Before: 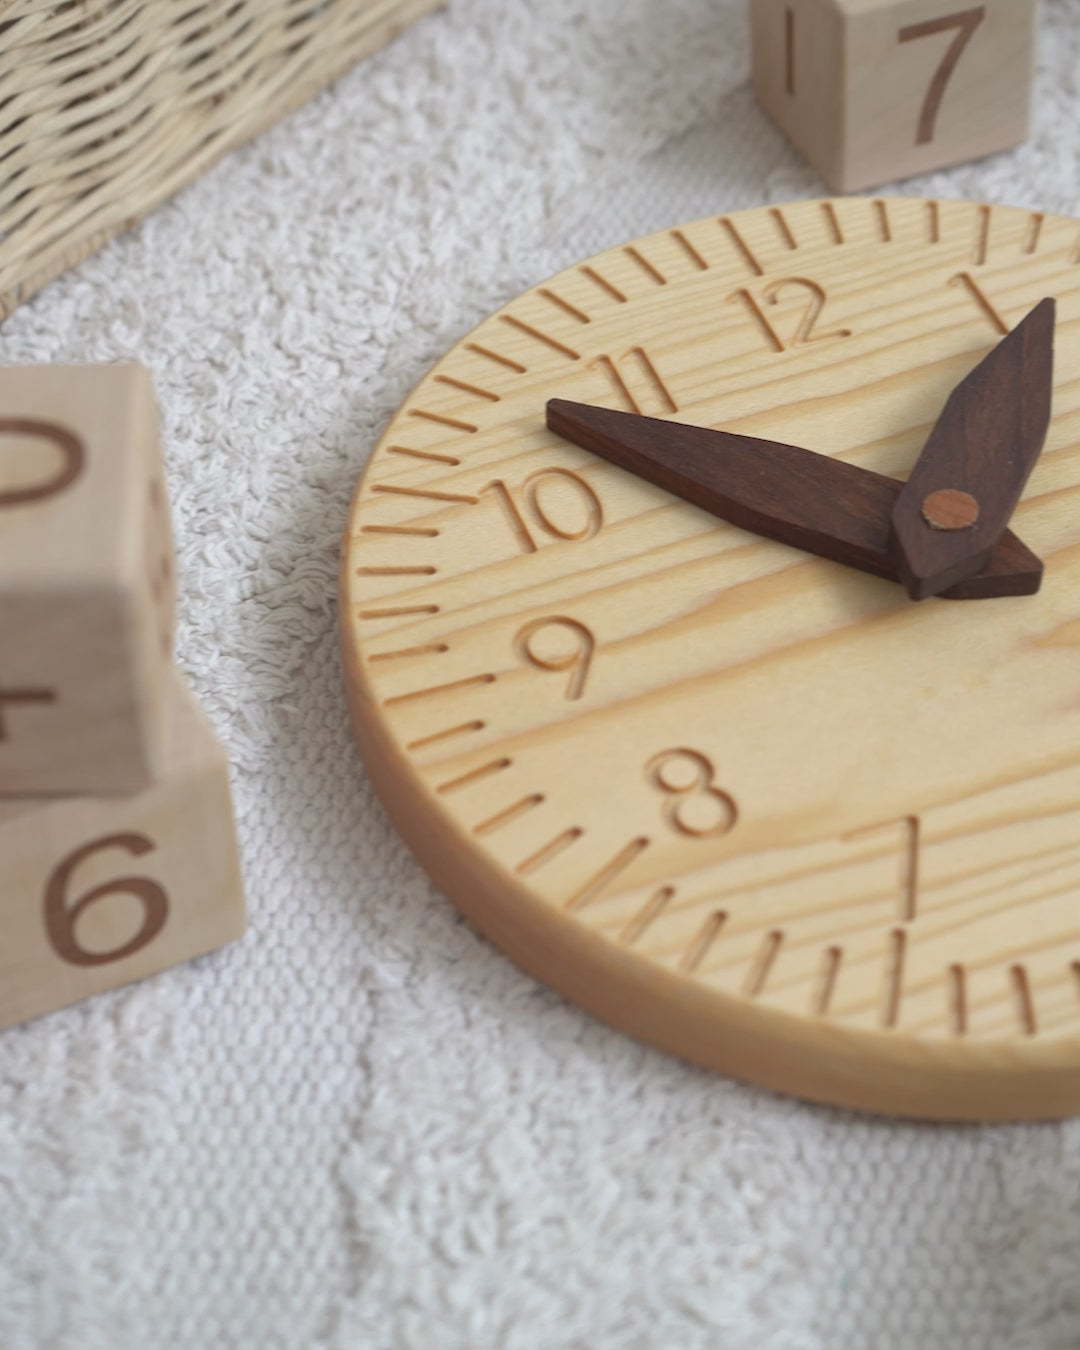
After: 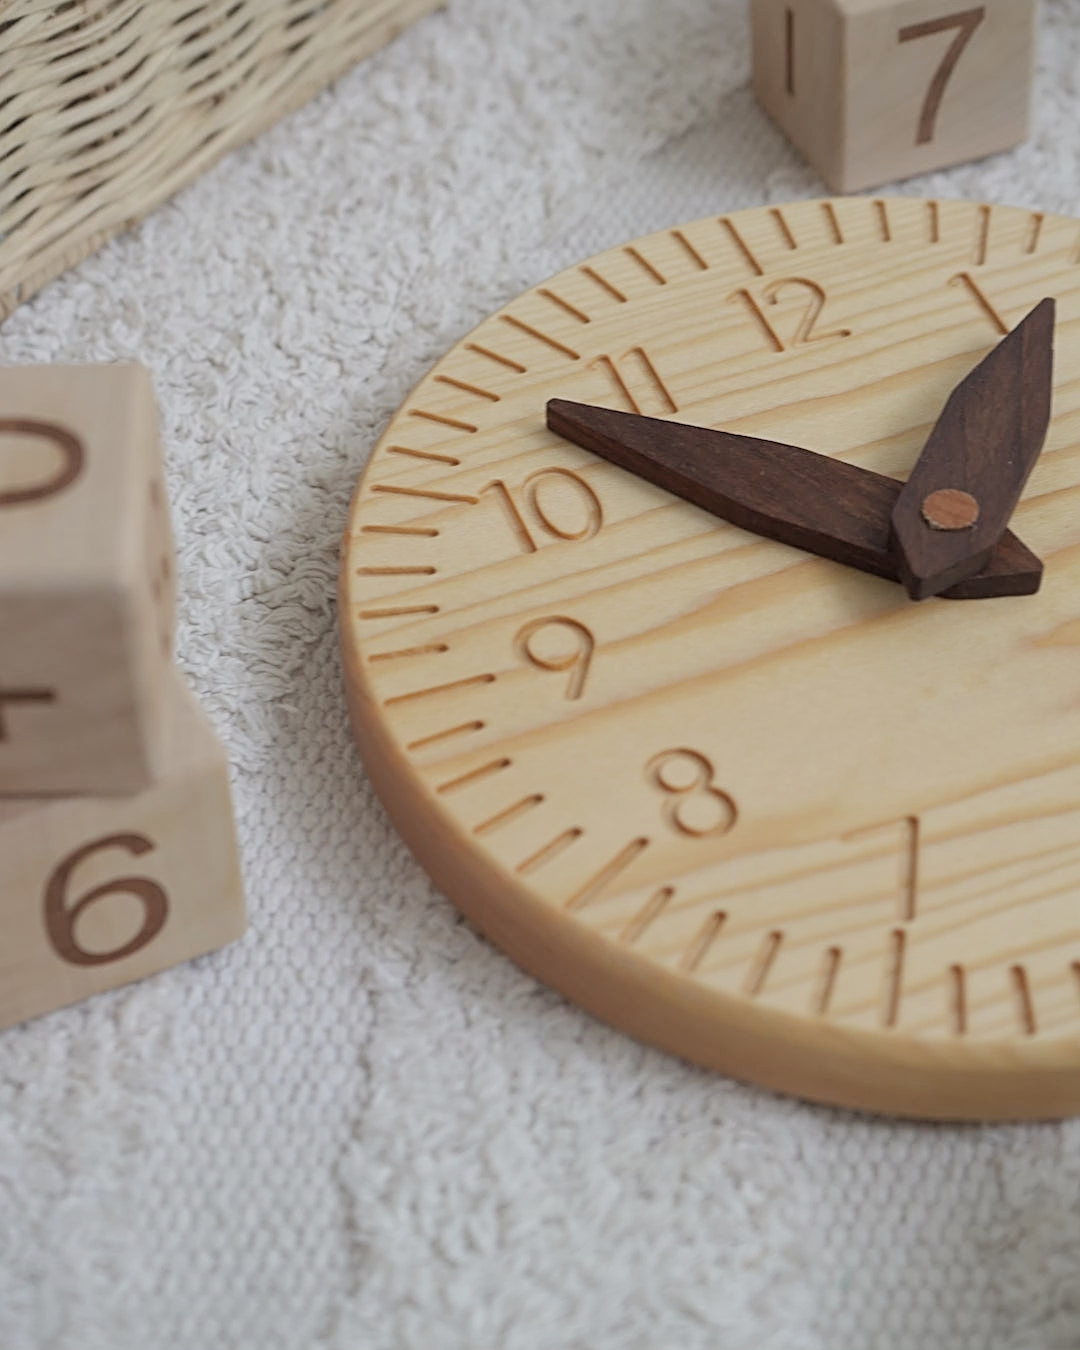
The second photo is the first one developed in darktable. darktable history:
filmic rgb: black relative exposure -7.65 EV, white relative exposure 4.56 EV, hardness 3.61
sharpen: radius 2.767
local contrast: highlights 100%, shadows 100%, detail 120%, midtone range 0.2
